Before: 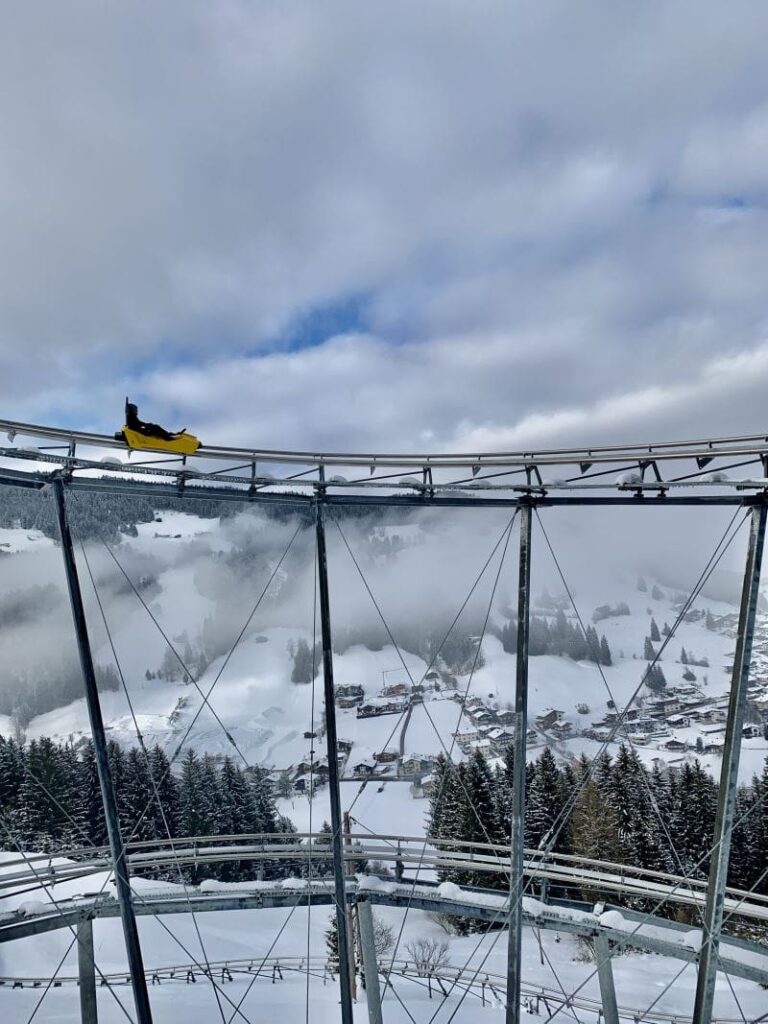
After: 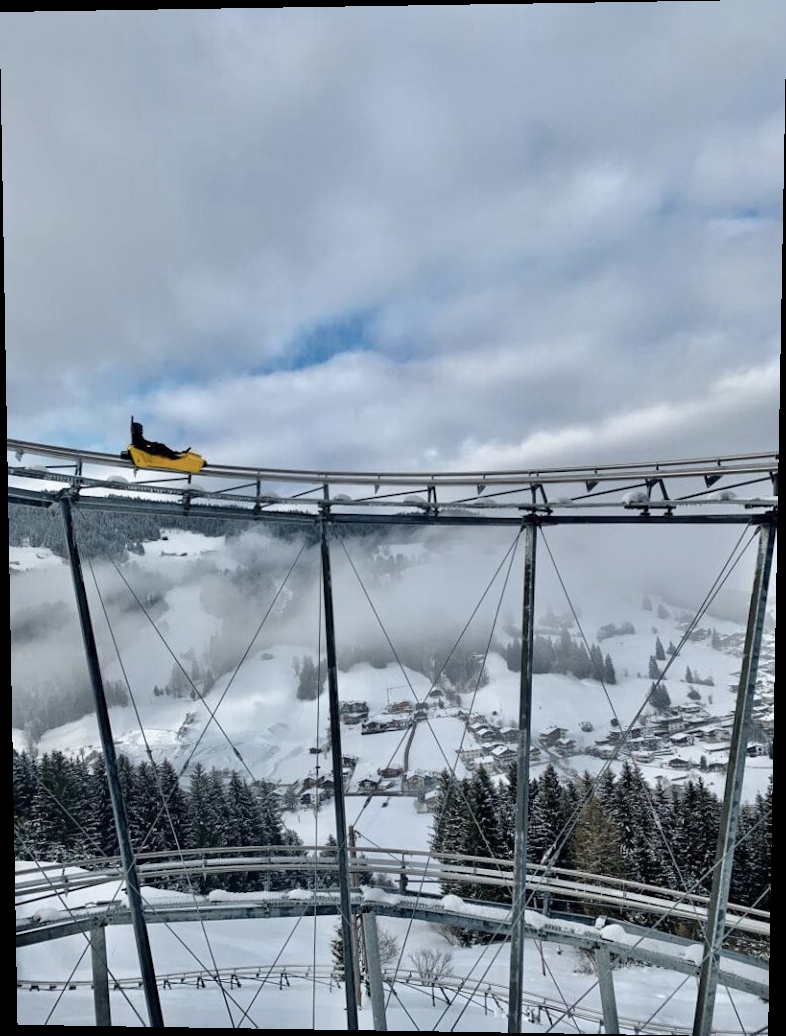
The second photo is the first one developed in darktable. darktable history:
color zones: curves: ch0 [(0.018, 0.548) (0.224, 0.64) (0.425, 0.447) (0.675, 0.575) (0.732, 0.579)]; ch1 [(0.066, 0.487) (0.25, 0.5) (0.404, 0.43) (0.75, 0.421) (0.956, 0.421)]; ch2 [(0.044, 0.561) (0.215, 0.465) (0.399, 0.544) (0.465, 0.548) (0.614, 0.447) (0.724, 0.43) (0.882, 0.623) (0.956, 0.632)]
rotate and perspective: lens shift (vertical) 0.048, lens shift (horizontal) -0.024, automatic cropping off
